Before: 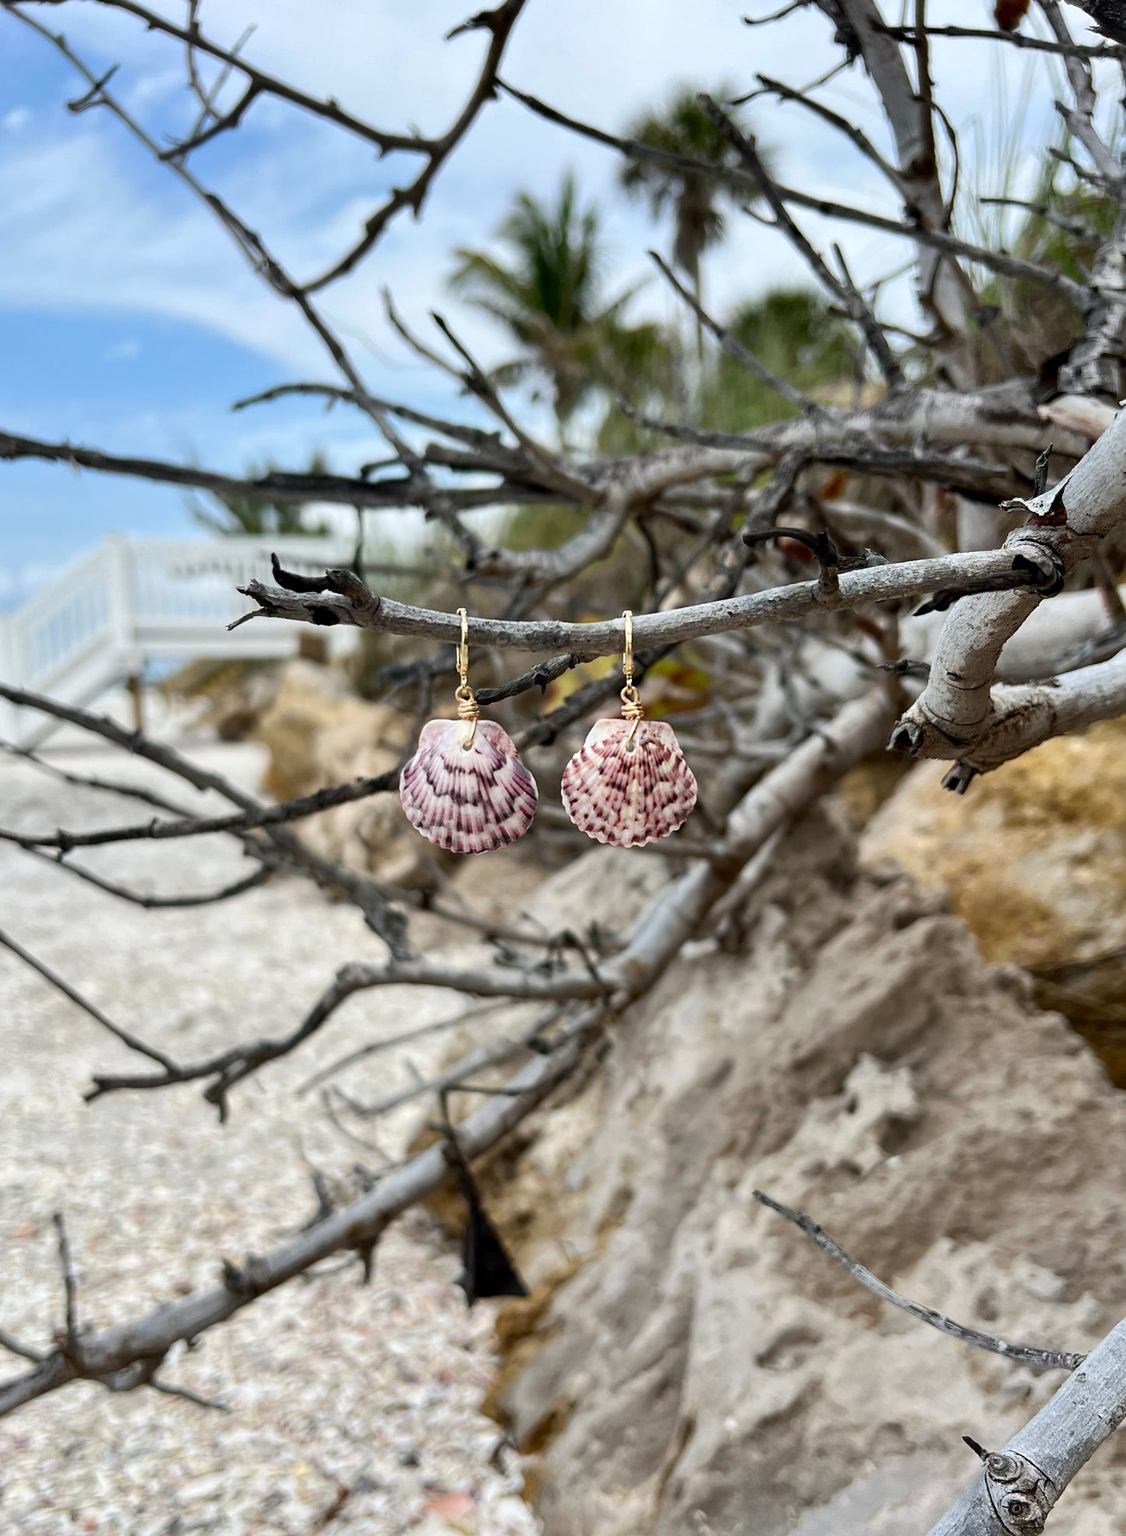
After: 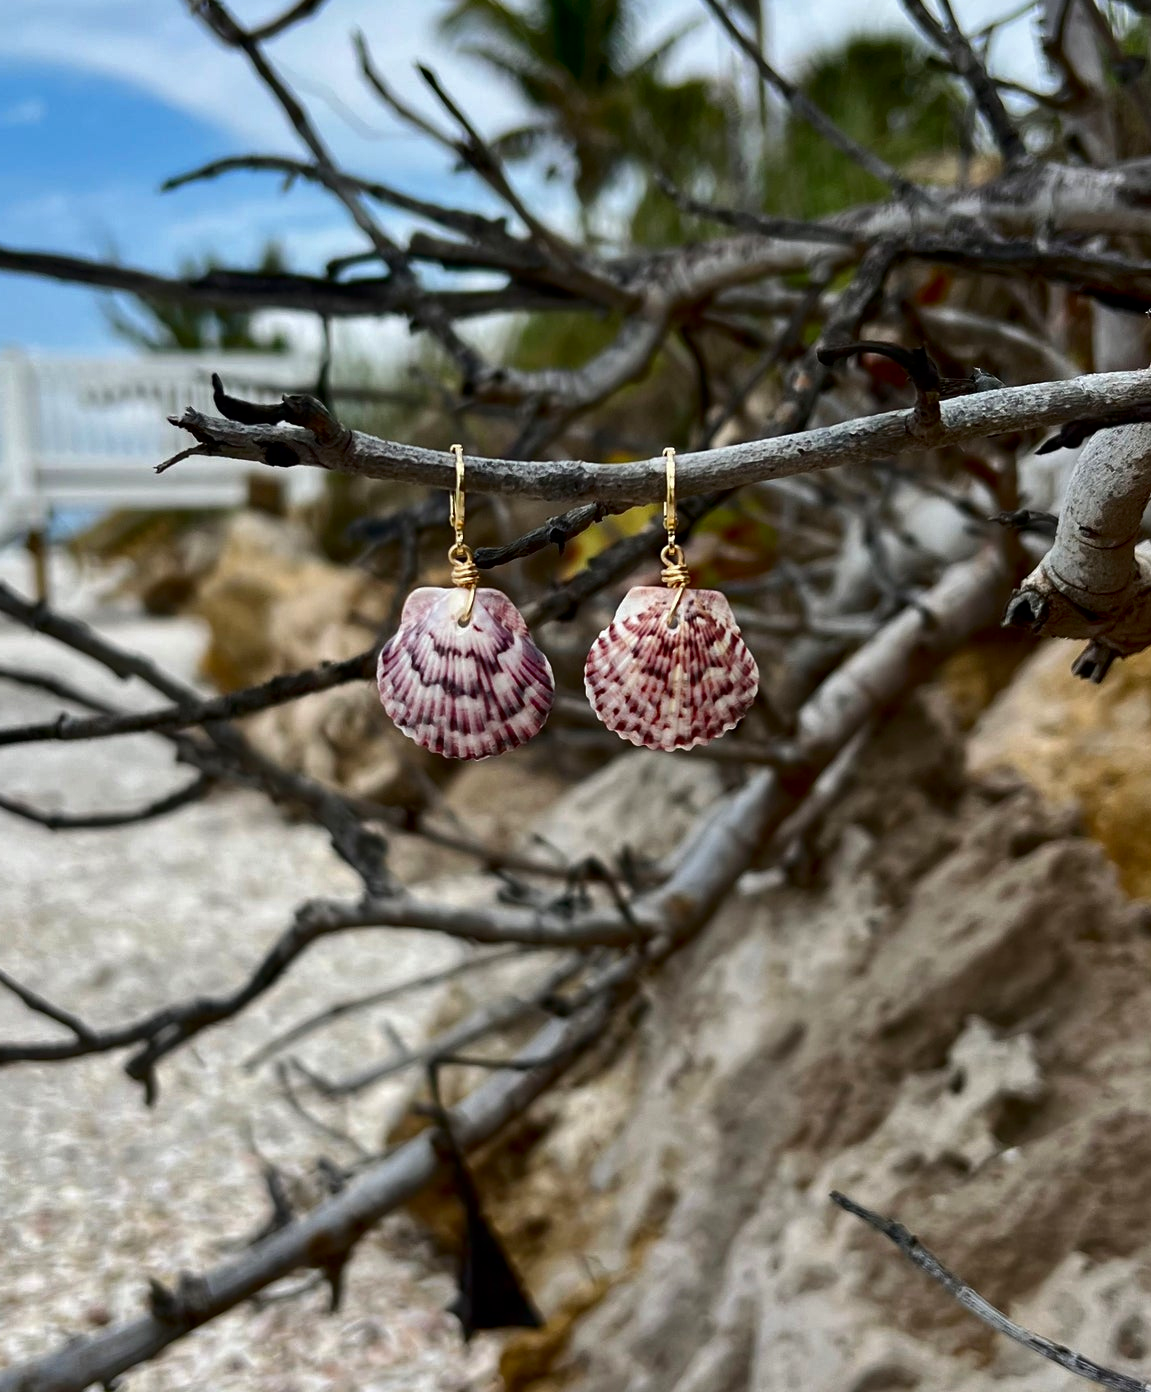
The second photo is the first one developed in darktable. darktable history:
crop: left 9.465%, top 17.056%, right 10.822%, bottom 12.308%
contrast brightness saturation: brightness -0.252, saturation 0.199
